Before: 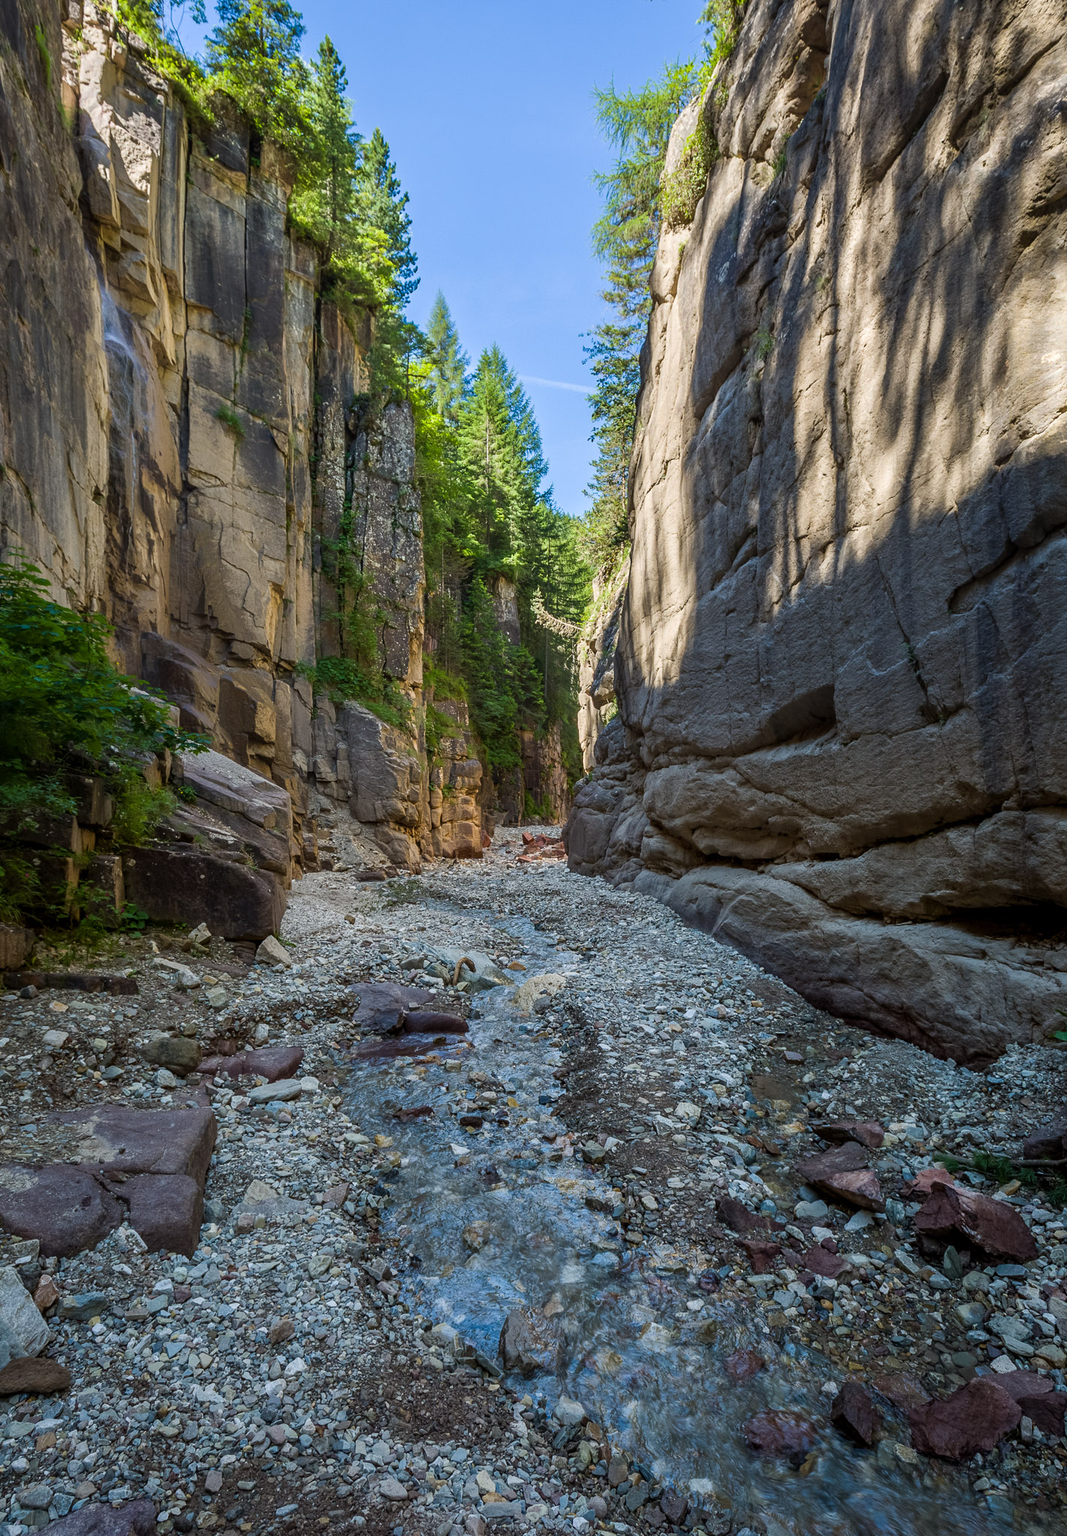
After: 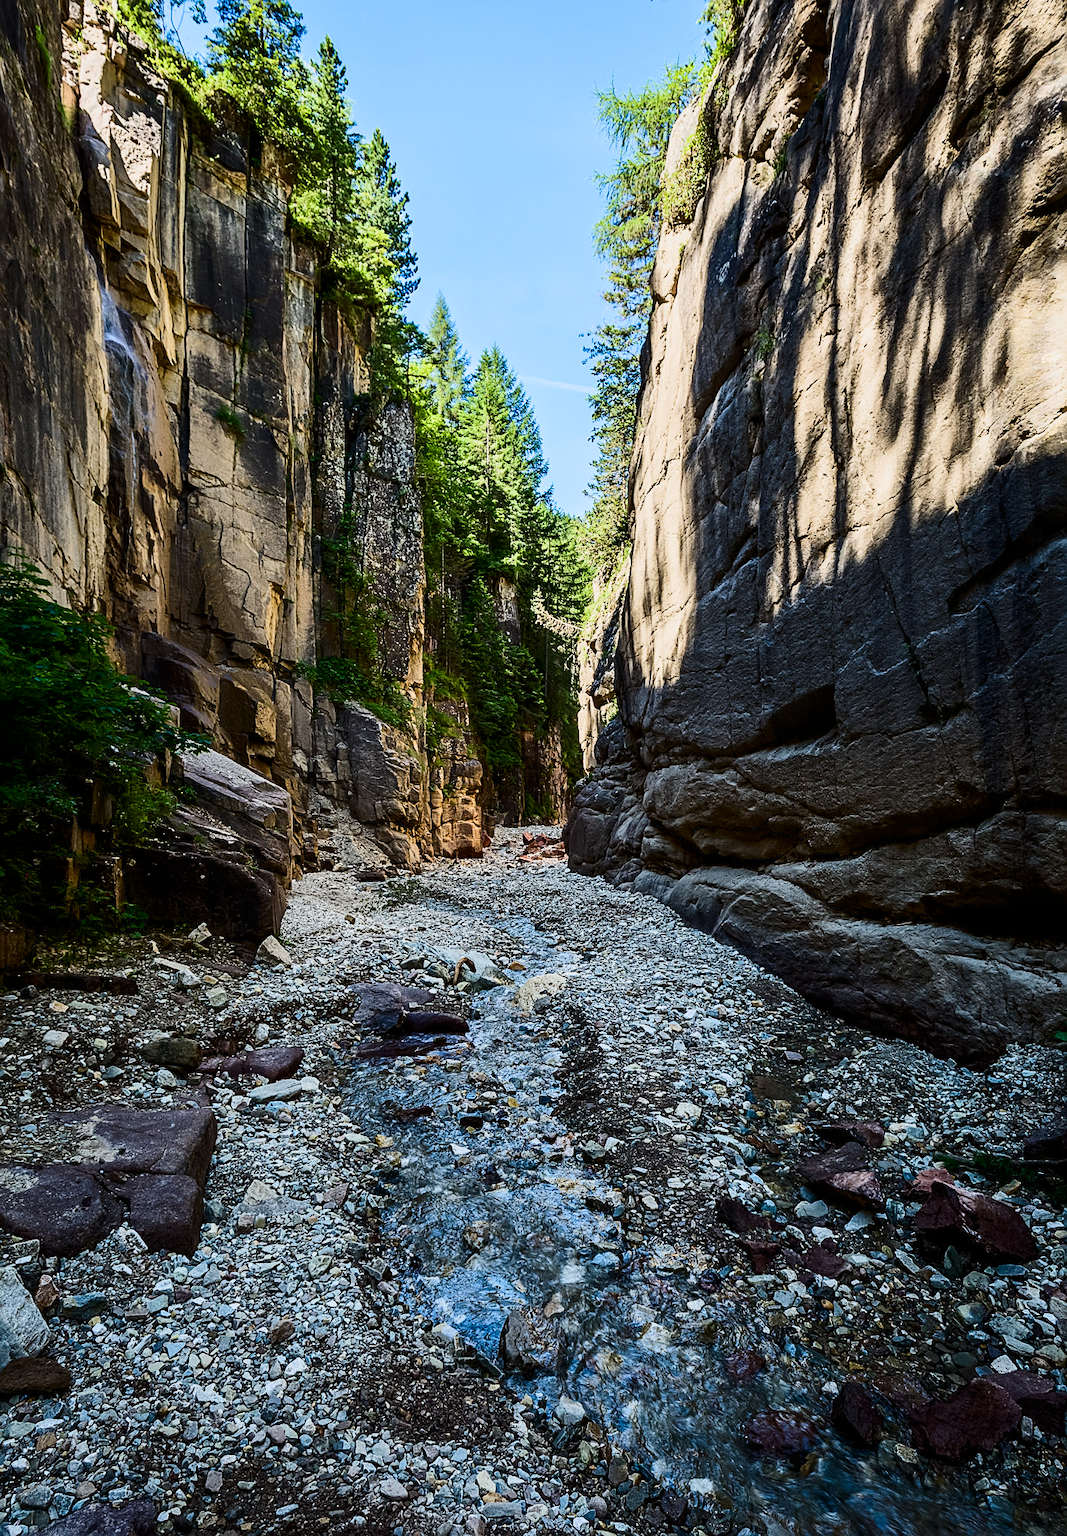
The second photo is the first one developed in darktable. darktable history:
contrast brightness saturation: contrast 0.409, brightness 0.041, saturation 0.252
sharpen: on, module defaults
filmic rgb: black relative exposure -7.65 EV, white relative exposure 4.56 EV, hardness 3.61, add noise in highlights 0.001, preserve chrominance luminance Y, color science v3 (2019), use custom middle-gray values true, contrast in highlights soft
